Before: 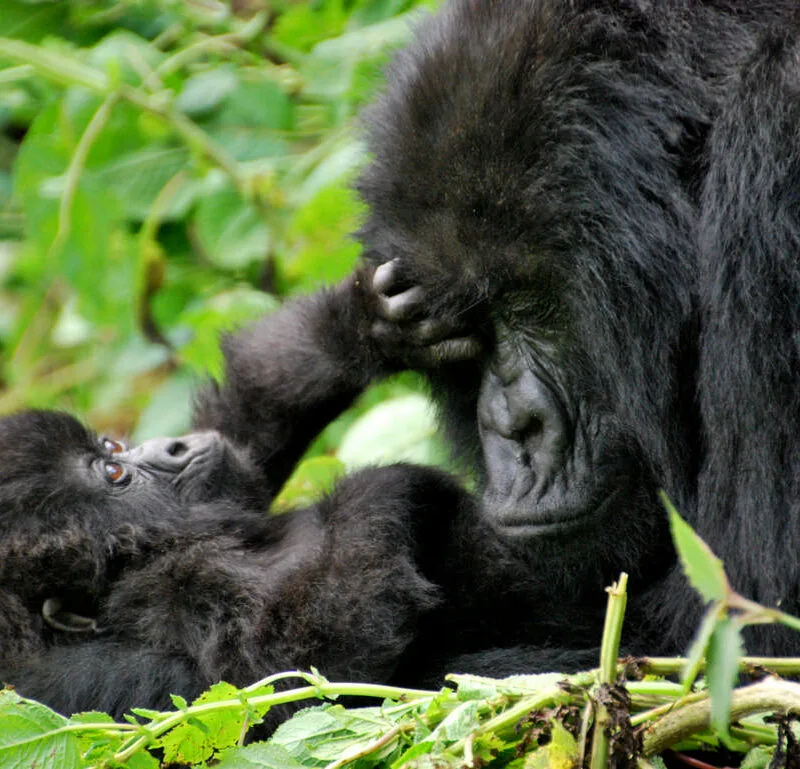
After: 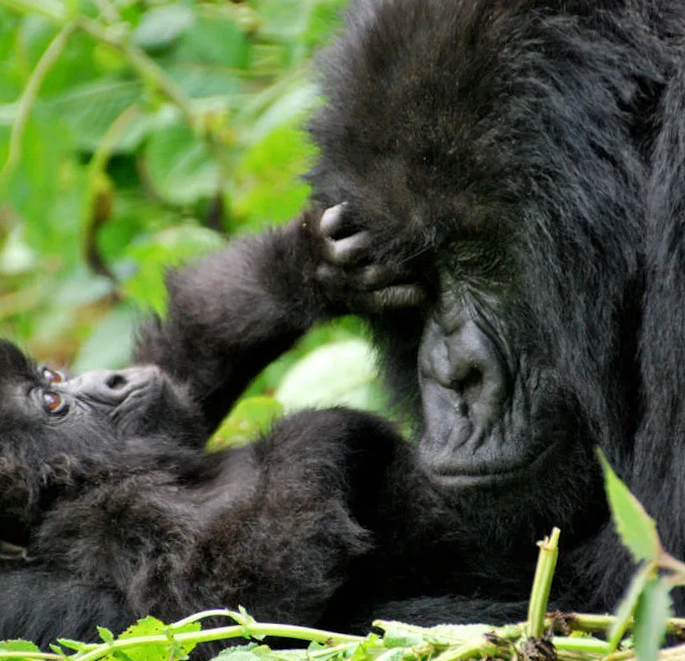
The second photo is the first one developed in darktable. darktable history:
crop and rotate: angle -2.86°, left 5.204%, top 5.161%, right 4.755%, bottom 4.476%
